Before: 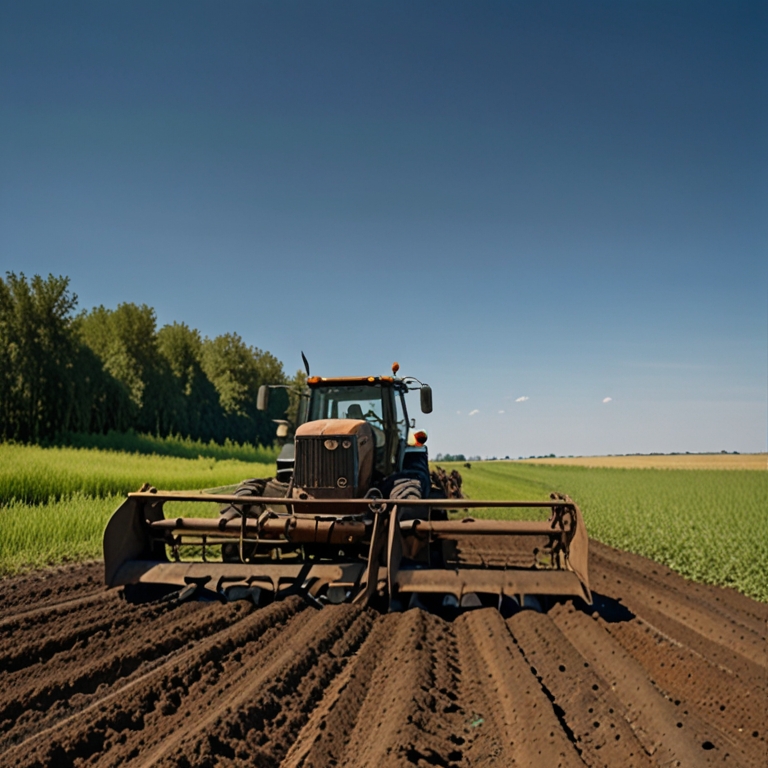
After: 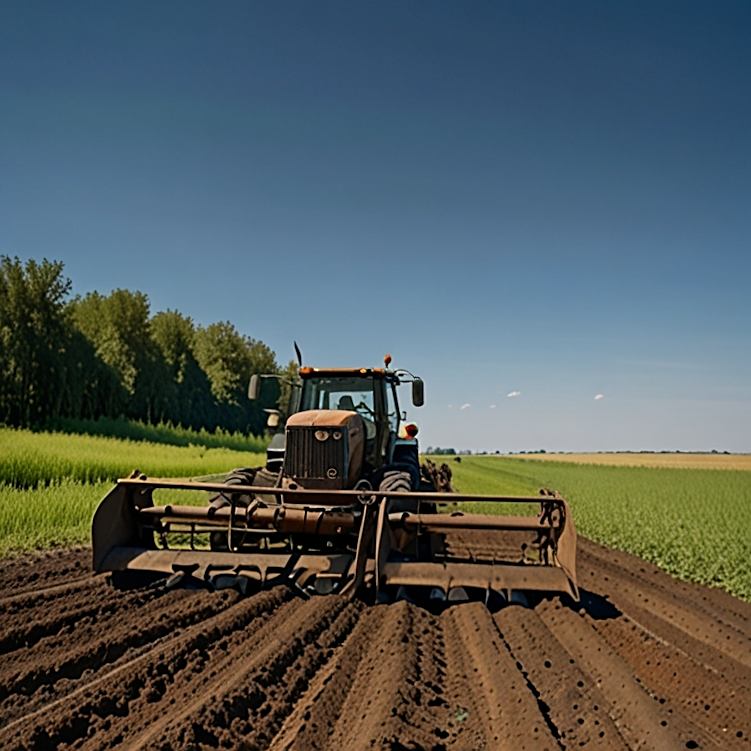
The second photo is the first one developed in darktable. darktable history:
shadows and highlights: shadows -20.3, white point adjustment -1.94, highlights -35.08
crop and rotate: angle -1.27°
sharpen: on, module defaults
